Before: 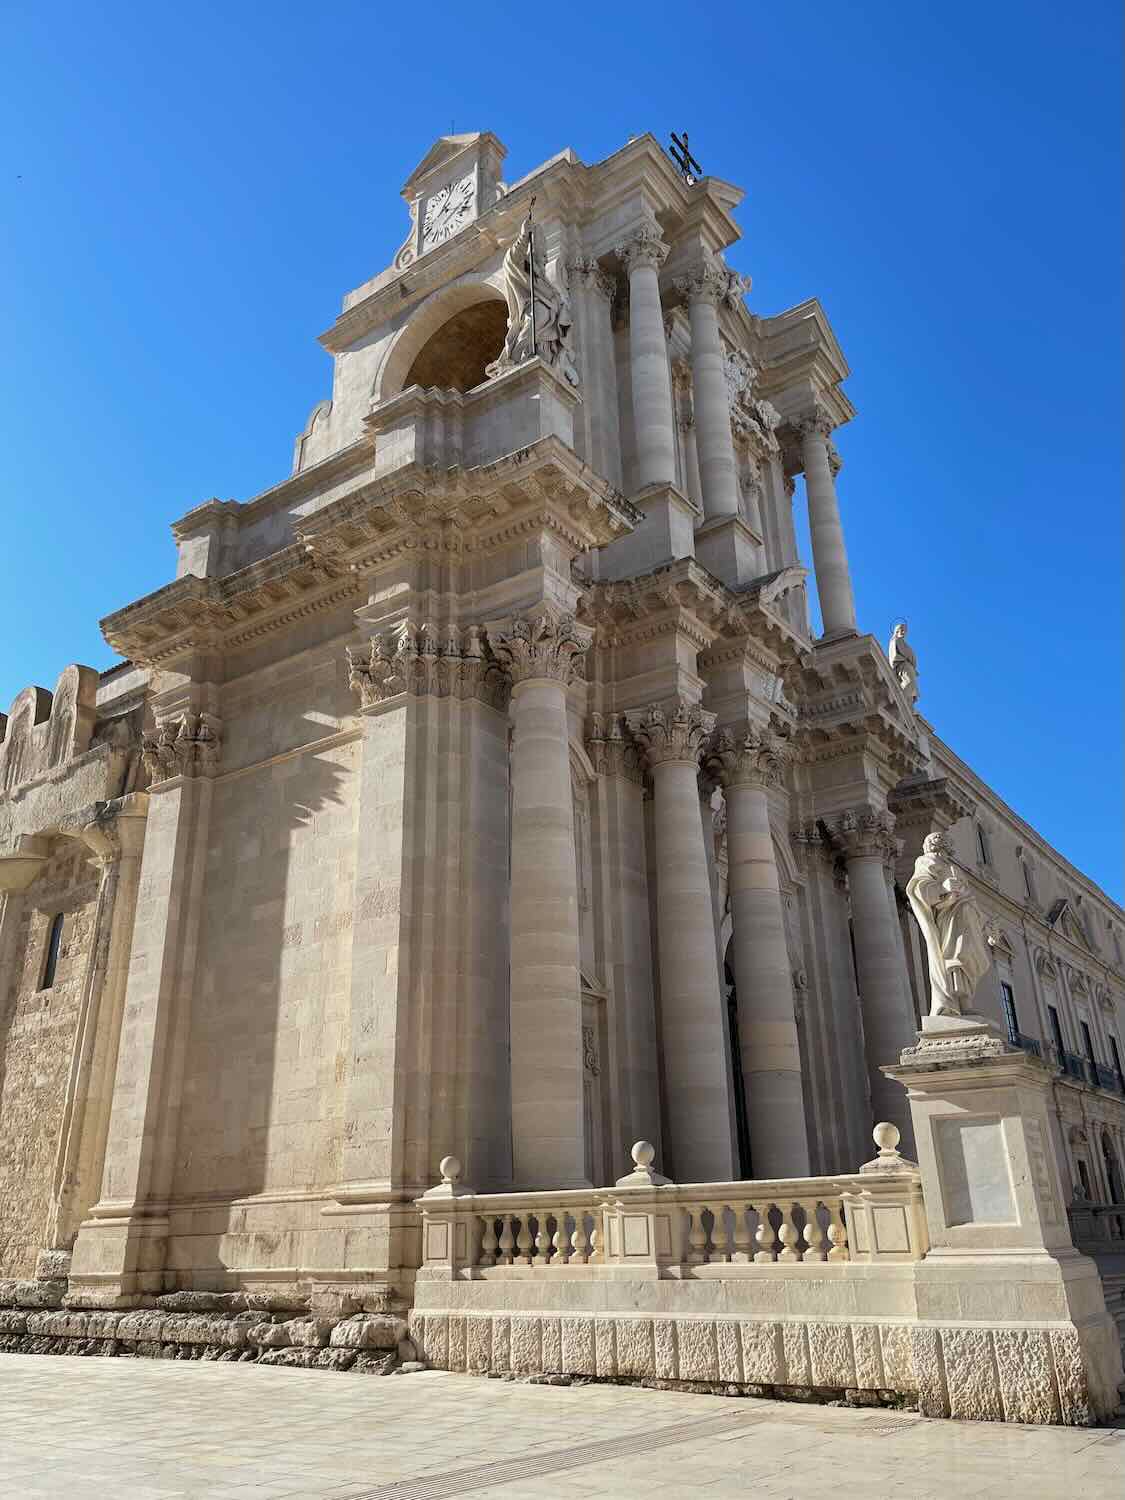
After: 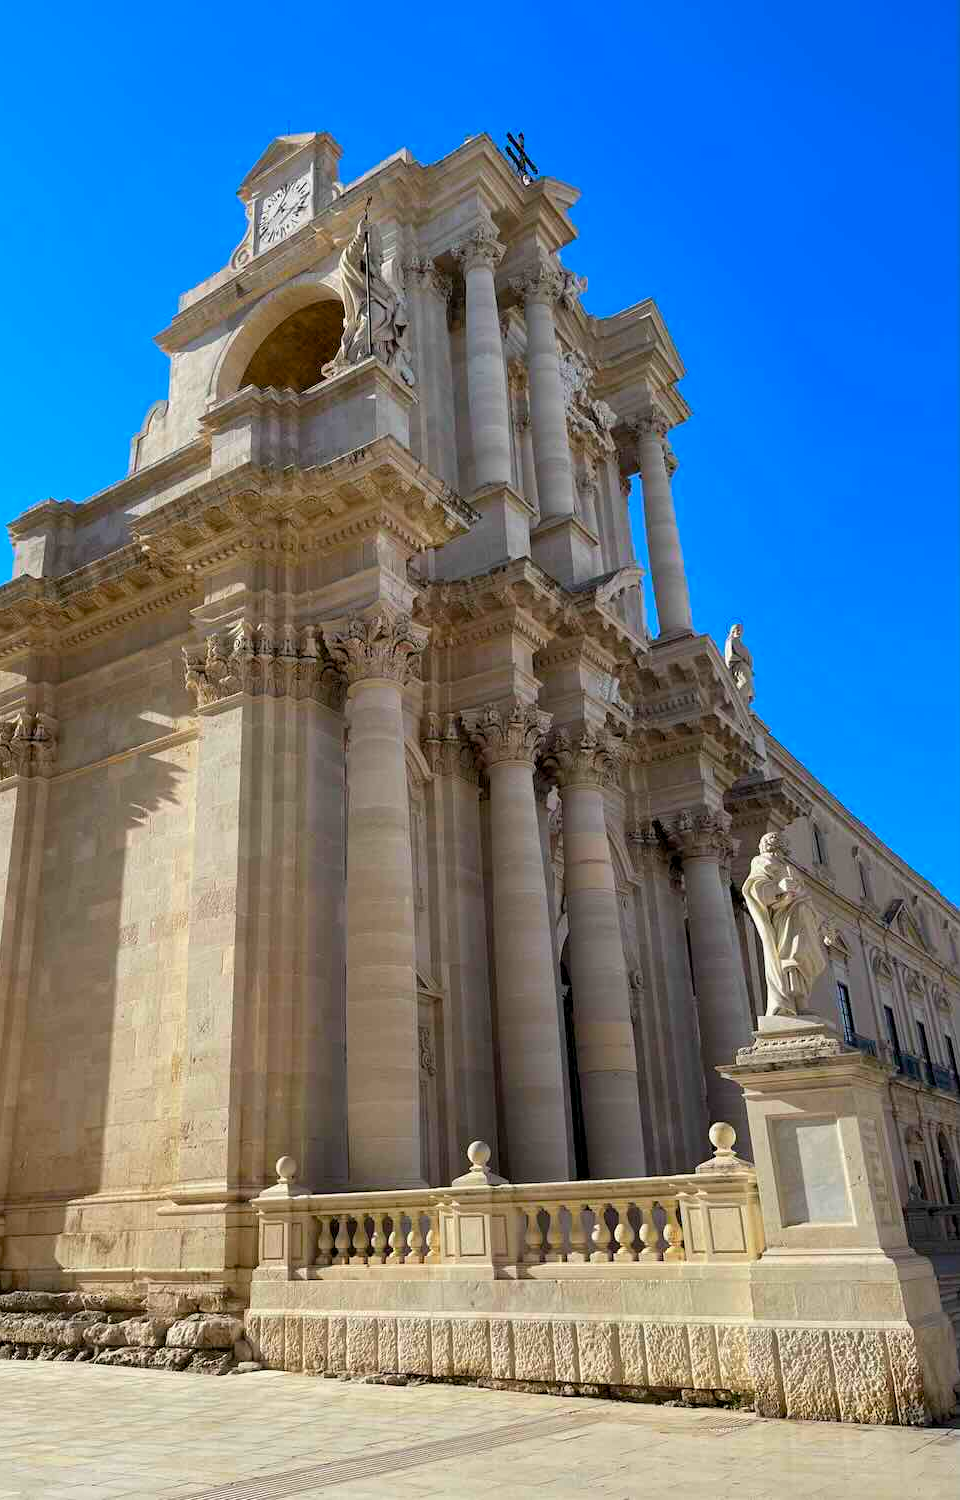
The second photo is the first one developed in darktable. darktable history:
crop and rotate: left 14.584%
color balance rgb: linear chroma grading › global chroma 13.3%, global vibrance 41.49%
